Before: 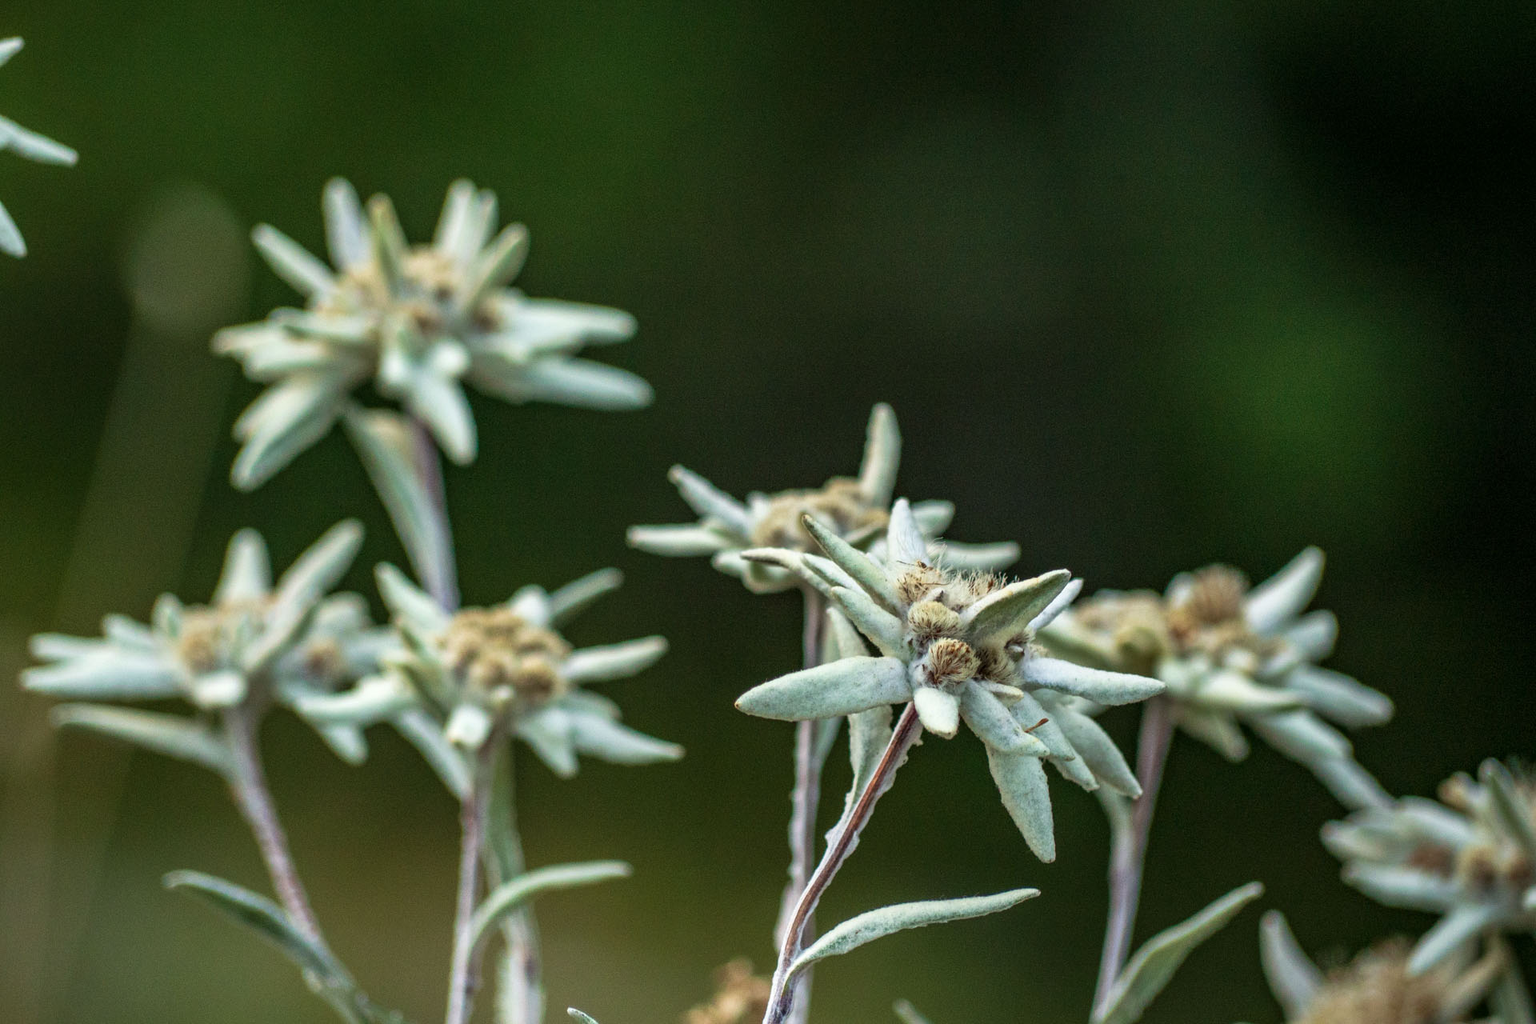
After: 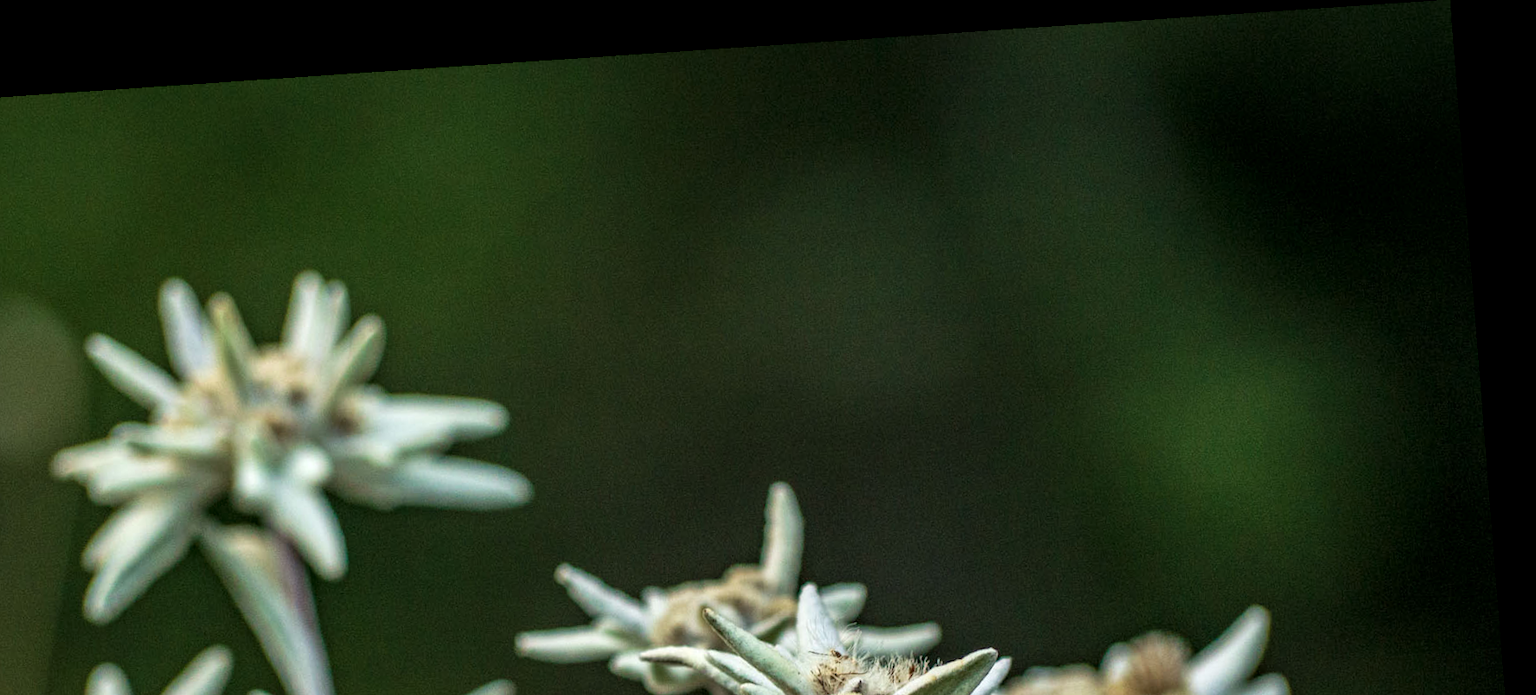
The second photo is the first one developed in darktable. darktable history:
rotate and perspective: rotation -4.2°, shear 0.006, automatic cropping off
local contrast: on, module defaults
crop and rotate: left 11.812%, bottom 42.776%
